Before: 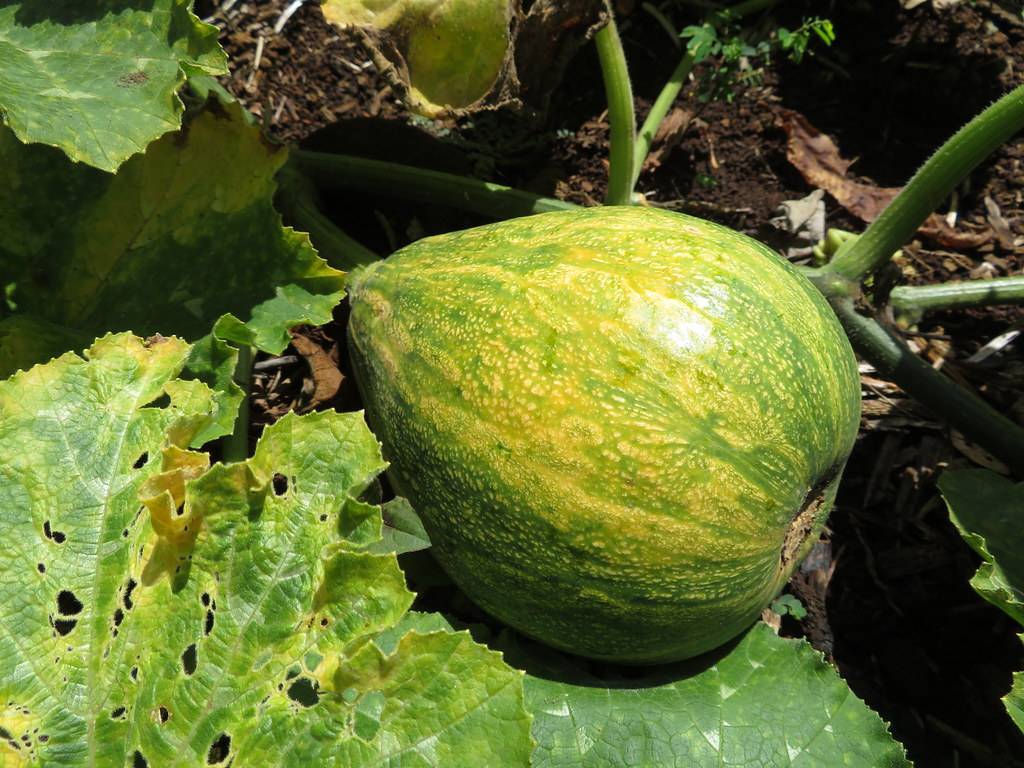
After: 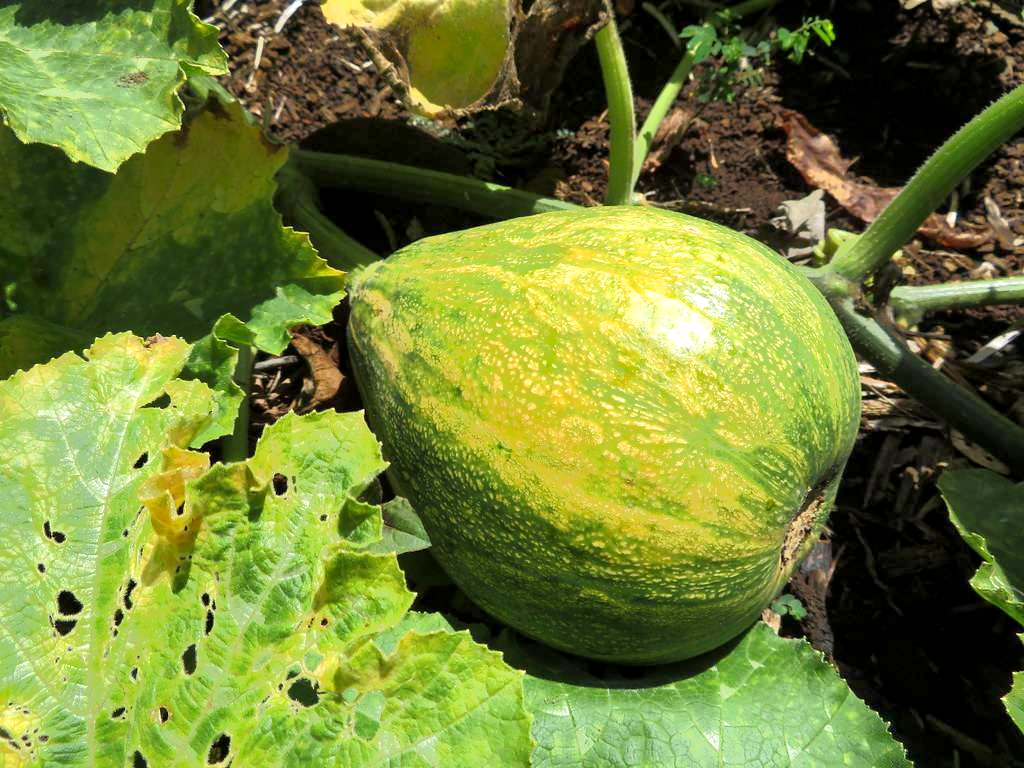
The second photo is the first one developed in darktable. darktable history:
exposure: black level correction 0.001, exposure 0.675 EV, compensate highlight preservation false
tone equalizer: -7 EV -0.63 EV, -6 EV 1 EV, -5 EV -0.45 EV, -4 EV 0.43 EV, -3 EV 0.41 EV, -2 EV 0.15 EV, -1 EV -0.15 EV, +0 EV -0.39 EV, smoothing diameter 25%, edges refinement/feathering 10, preserve details guided filter
